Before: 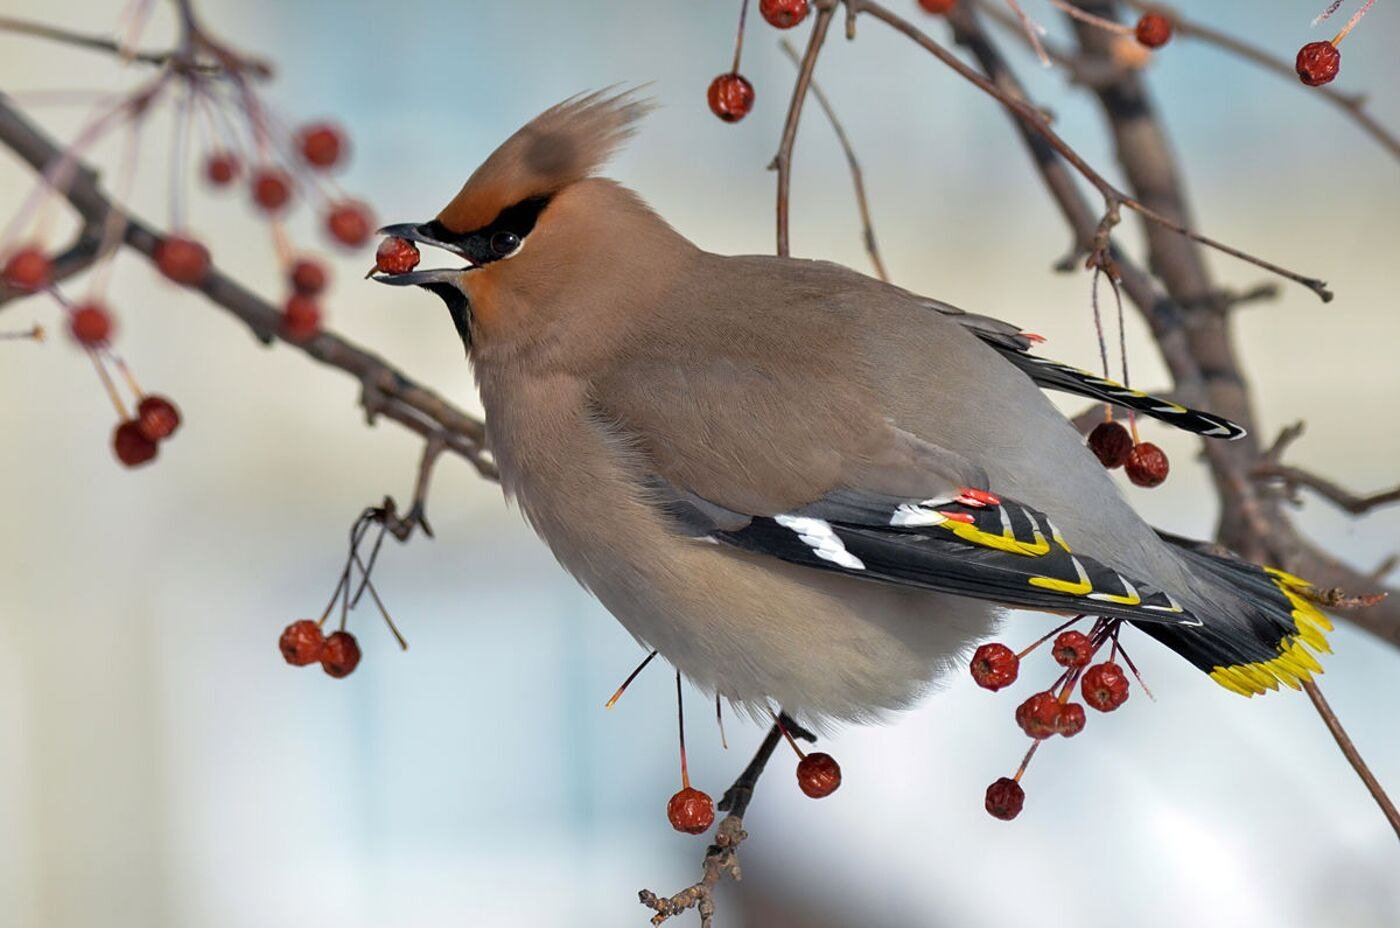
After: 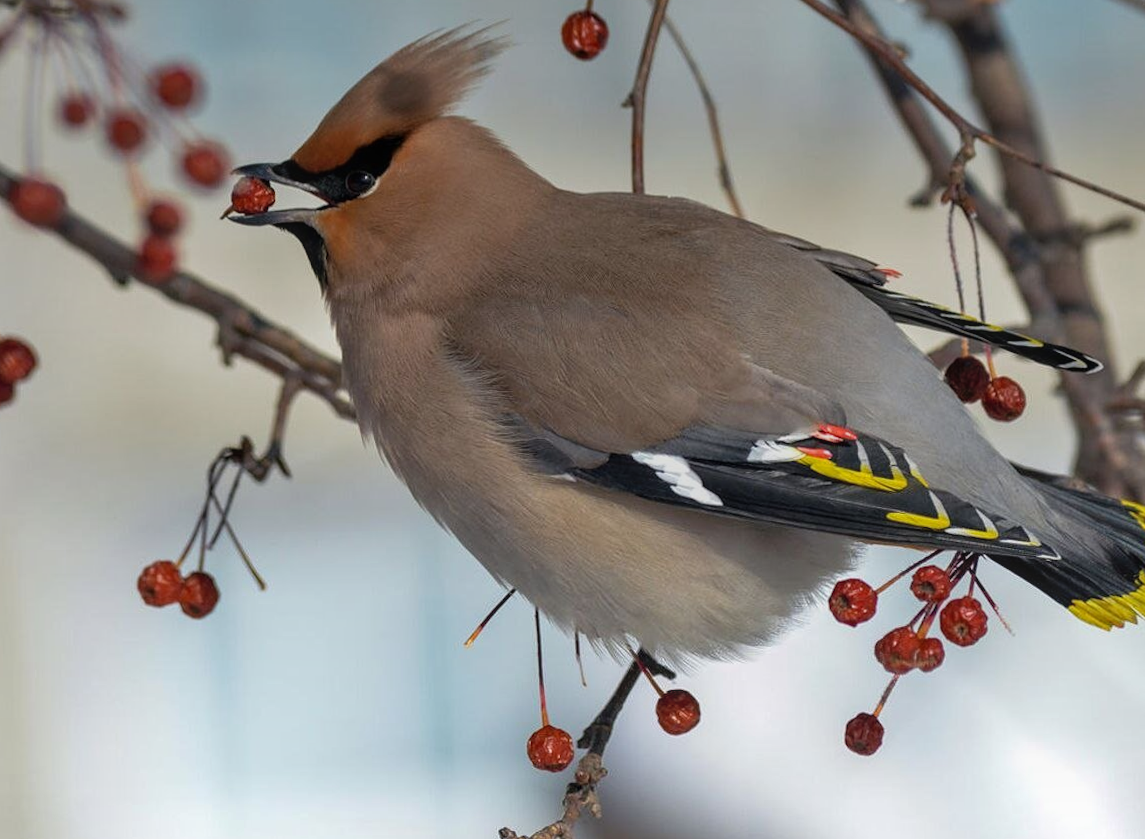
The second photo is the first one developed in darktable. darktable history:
local contrast: detail 110%
rotate and perspective: rotation -0.45°, automatic cropping original format, crop left 0.008, crop right 0.992, crop top 0.012, crop bottom 0.988
graduated density: rotation -0.352°, offset 57.64
crop: left 9.807%, top 6.259%, right 7.334%, bottom 2.177%
